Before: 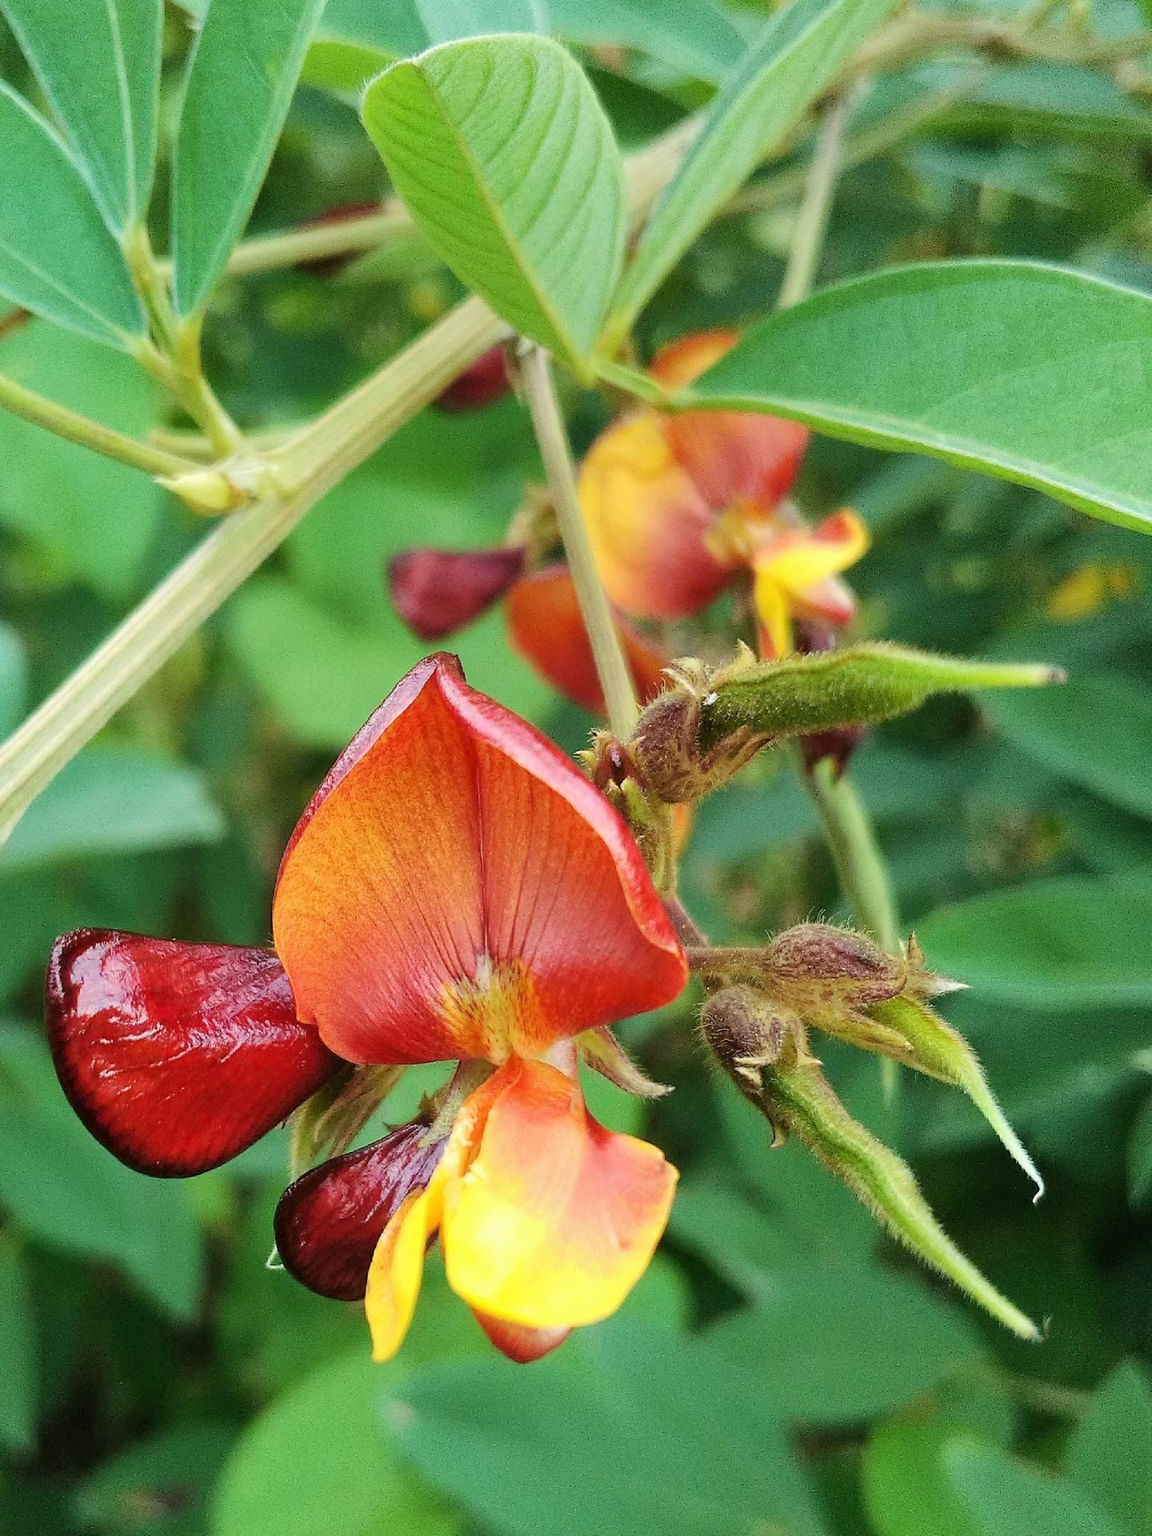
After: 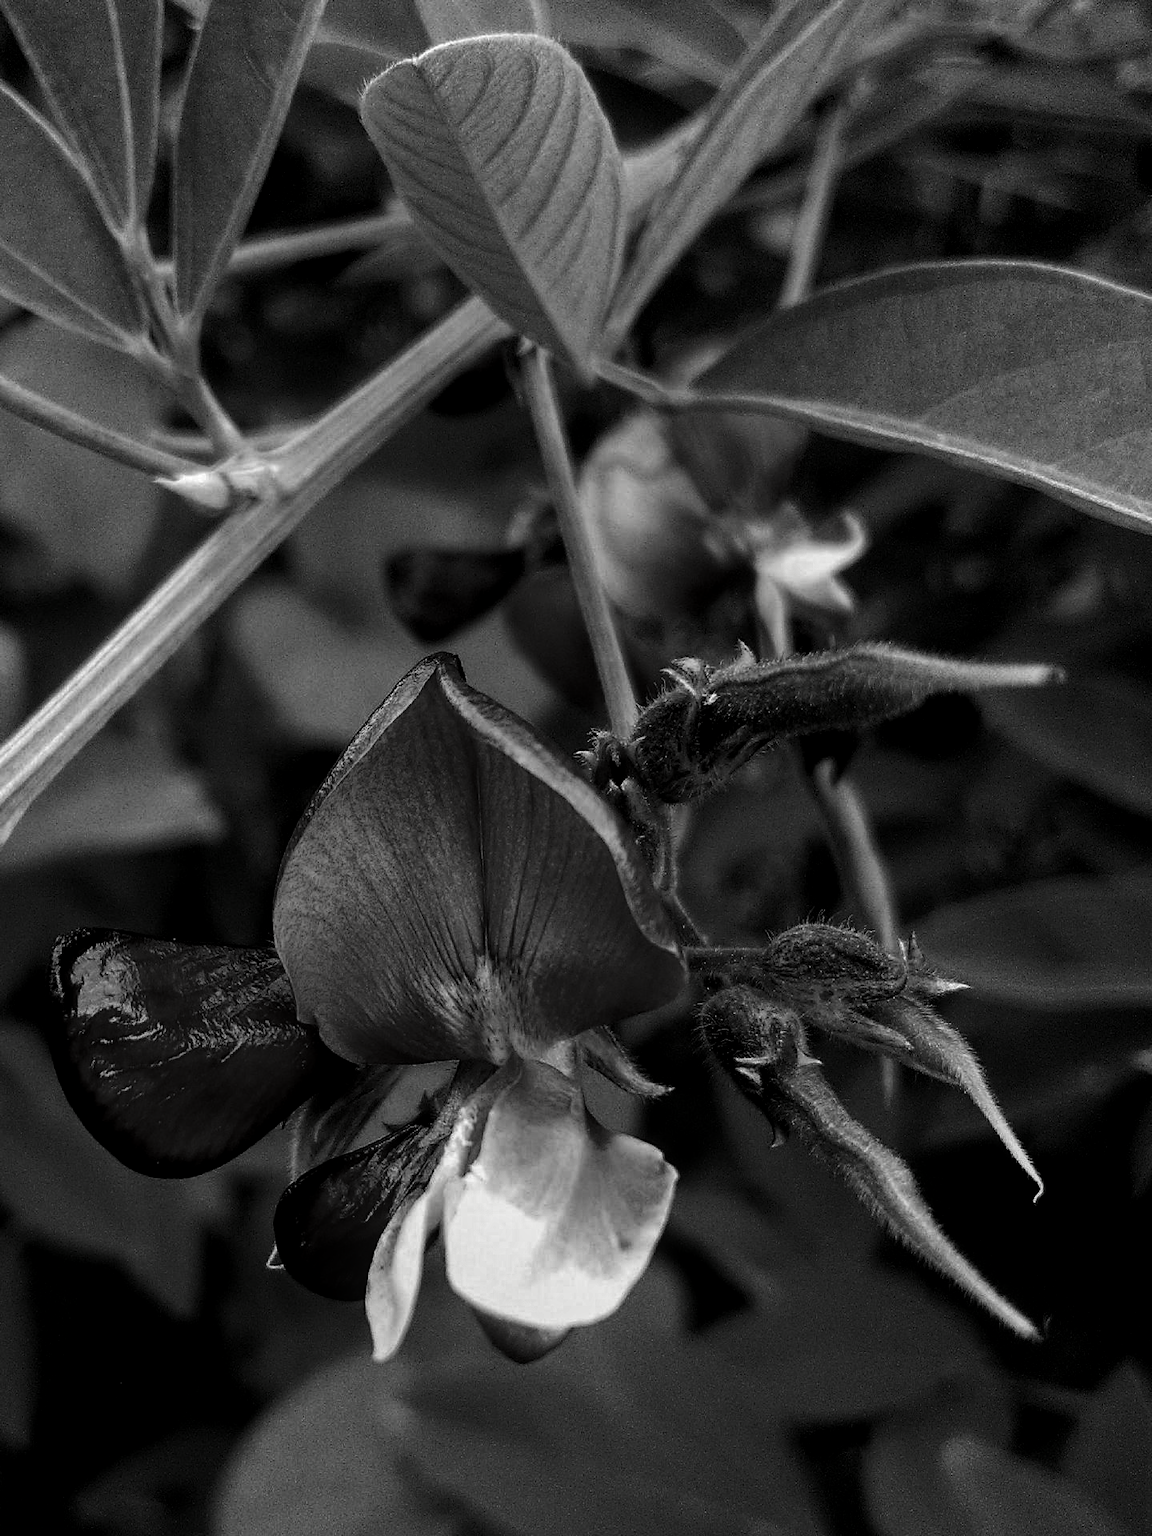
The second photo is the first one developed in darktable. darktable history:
contrast brightness saturation: contrast 0.019, brightness -0.989, saturation -0.992
local contrast: on, module defaults
